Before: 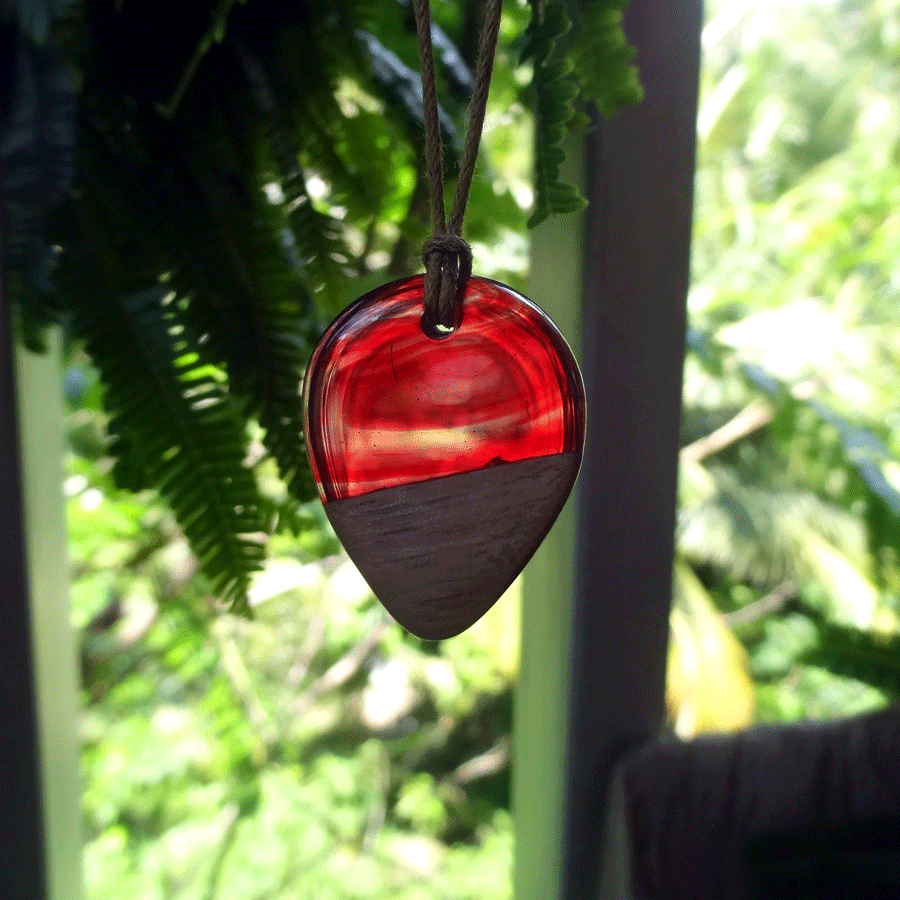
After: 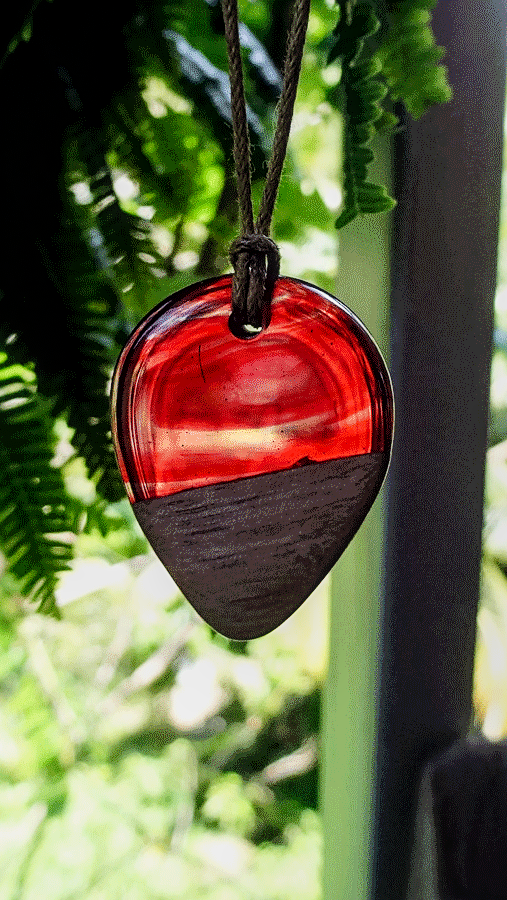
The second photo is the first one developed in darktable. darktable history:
local contrast: on, module defaults
sharpen: on, module defaults
filmic rgb: black relative exposure -7.97 EV, white relative exposure 4 EV, hardness 4.17
crop: left 21.365%, right 22.271%
exposure: black level correction 0.001, exposure 0.191 EV, compensate highlight preservation false
color zones: curves: ch0 [(0.068, 0.464) (0.25, 0.5) (0.48, 0.508) (0.75, 0.536) (0.886, 0.476) (0.967, 0.456)]; ch1 [(0.066, 0.456) (0.25, 0.5) (0.616, 0.508) (0.746, 0.56) (0.934, 0.444)]
tone curve: curves: ch0 [(0, 0) (0.004, 0.001) (0.133, 0.112) (0.325, 0.362) (0.832, 0.893) (1, 1)], preserve colors none
tone equalizer: edges refinement/feathering 500, mask exposure compensation -1.57 EV, preserve details no
